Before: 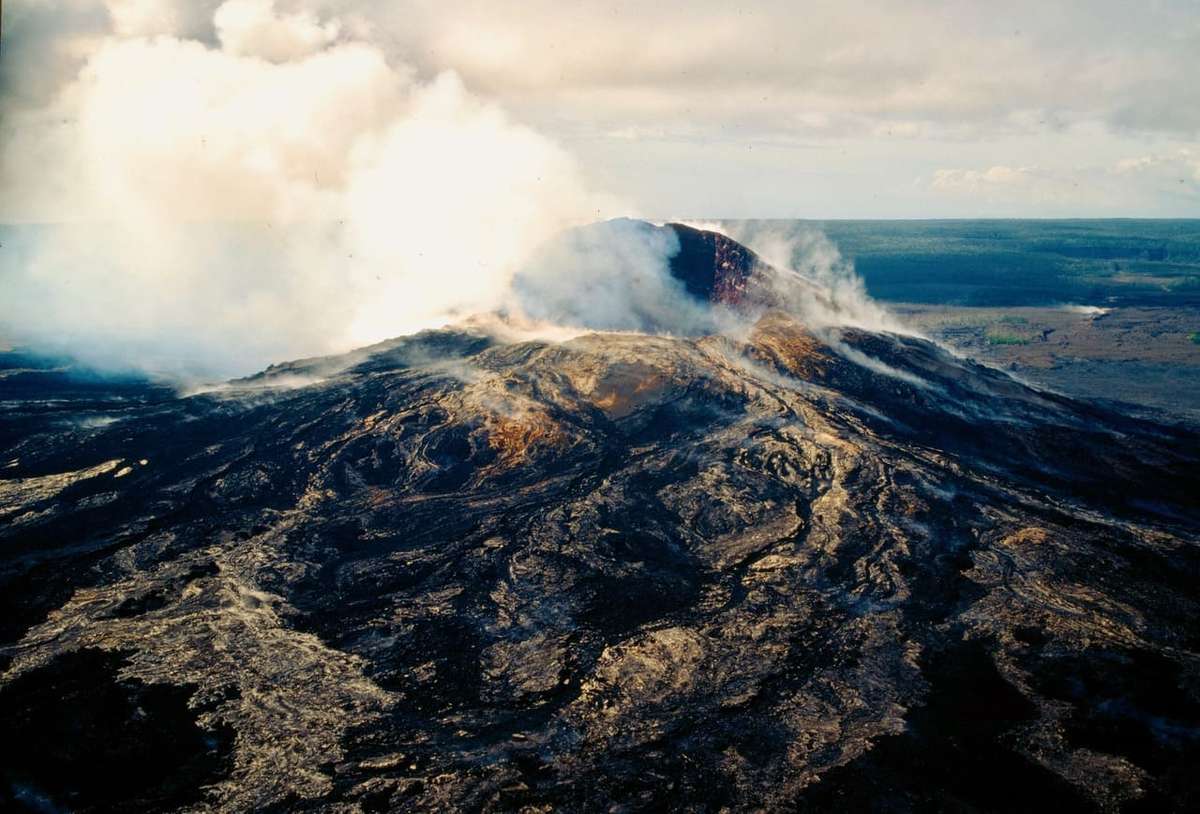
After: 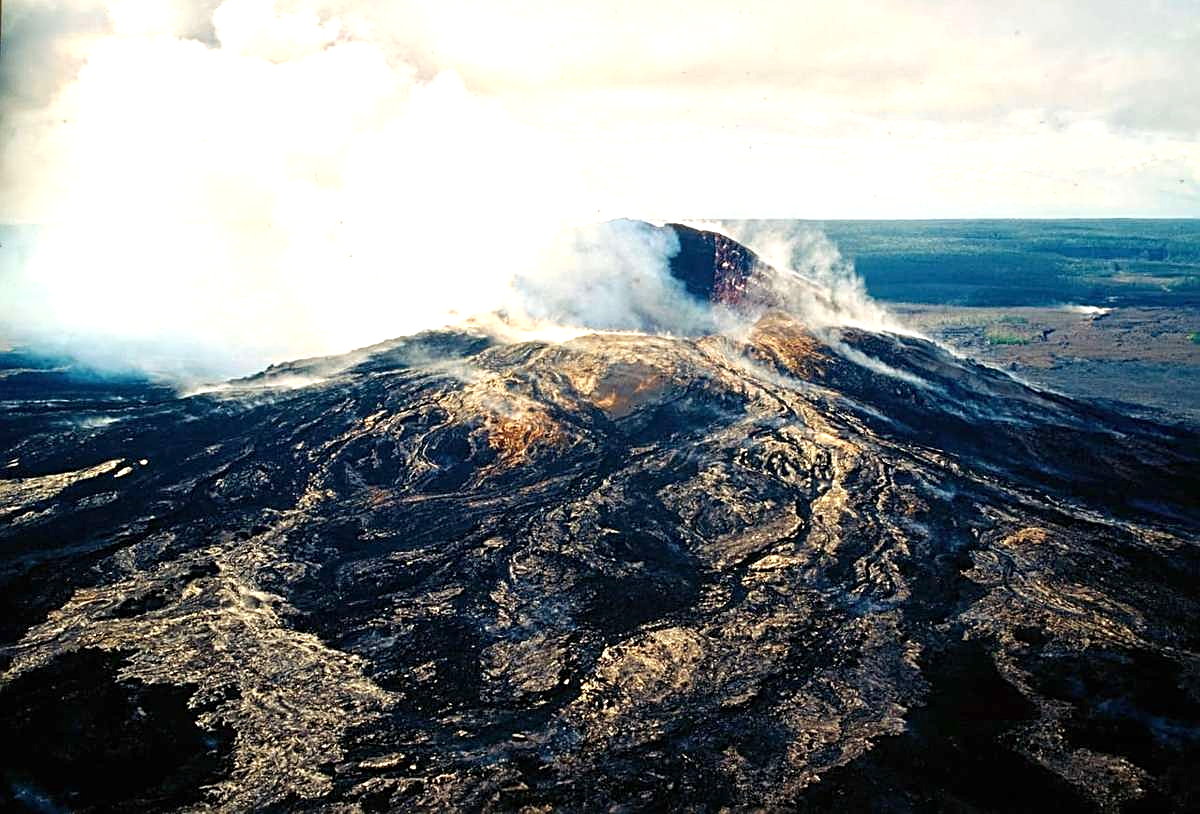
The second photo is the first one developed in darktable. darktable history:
sharpen: radius 2.543, amount 0.636
exposure: black level correction 0, exposure 0.7 EV, compensate exposure bias true, compensate highlight preservation false
